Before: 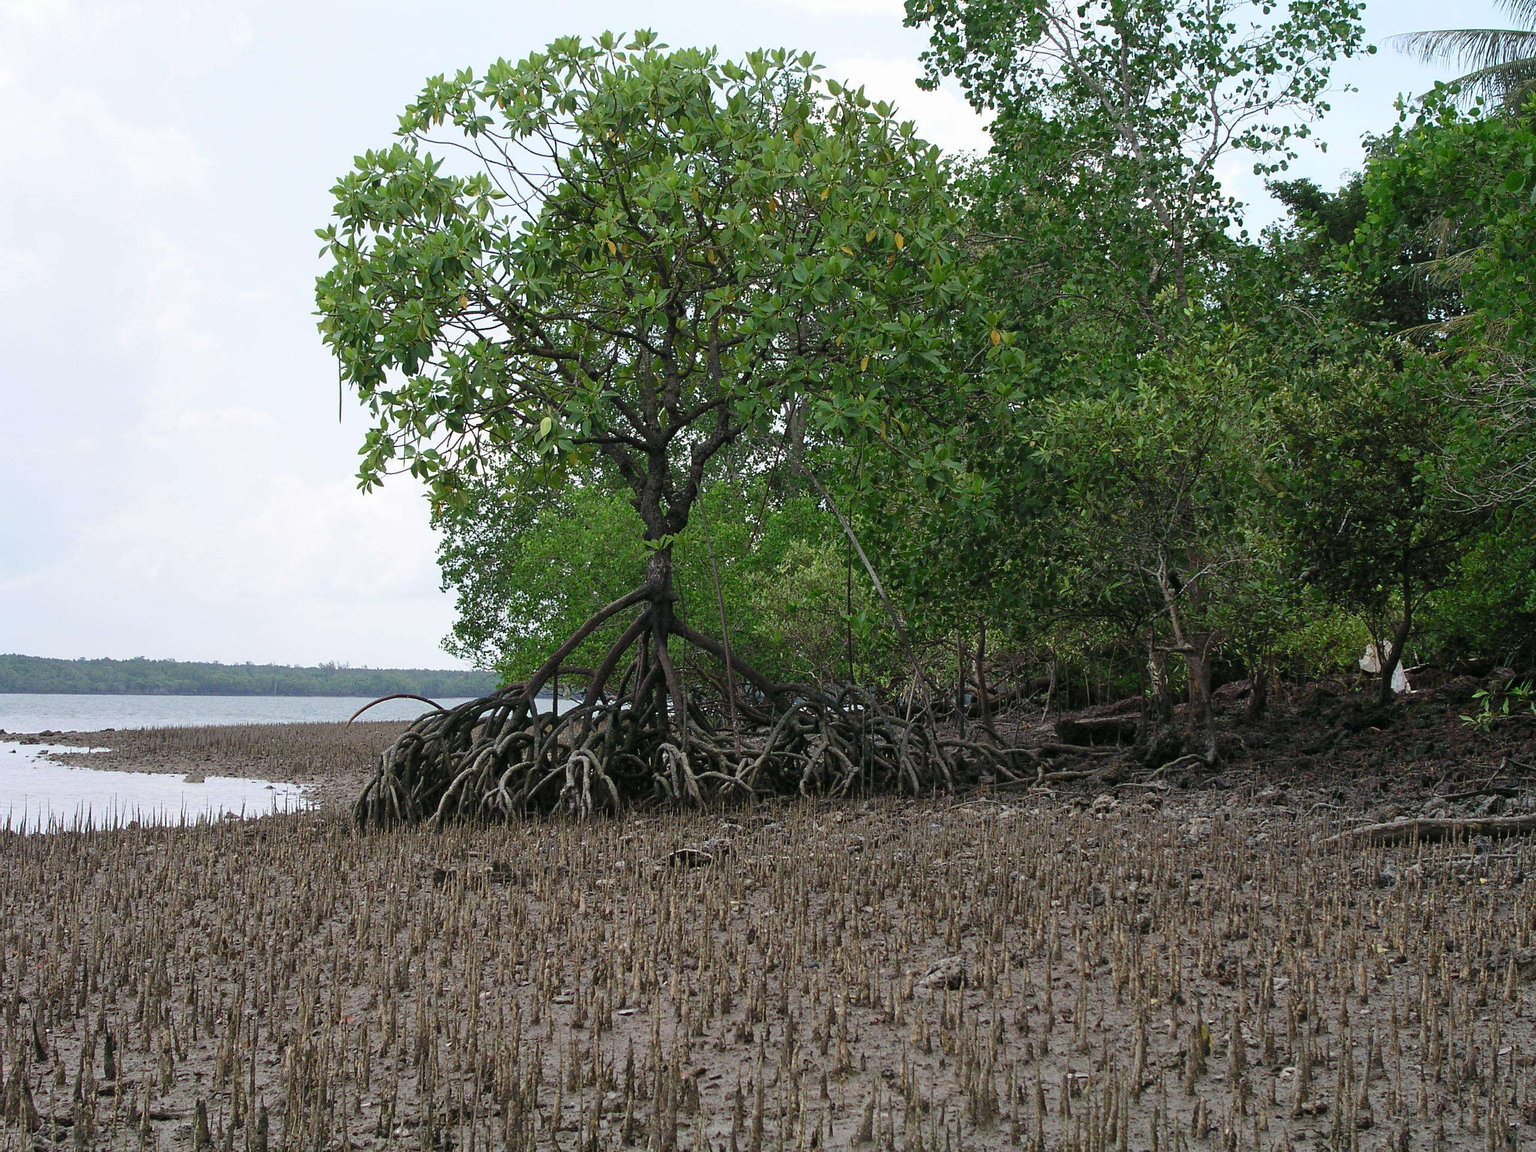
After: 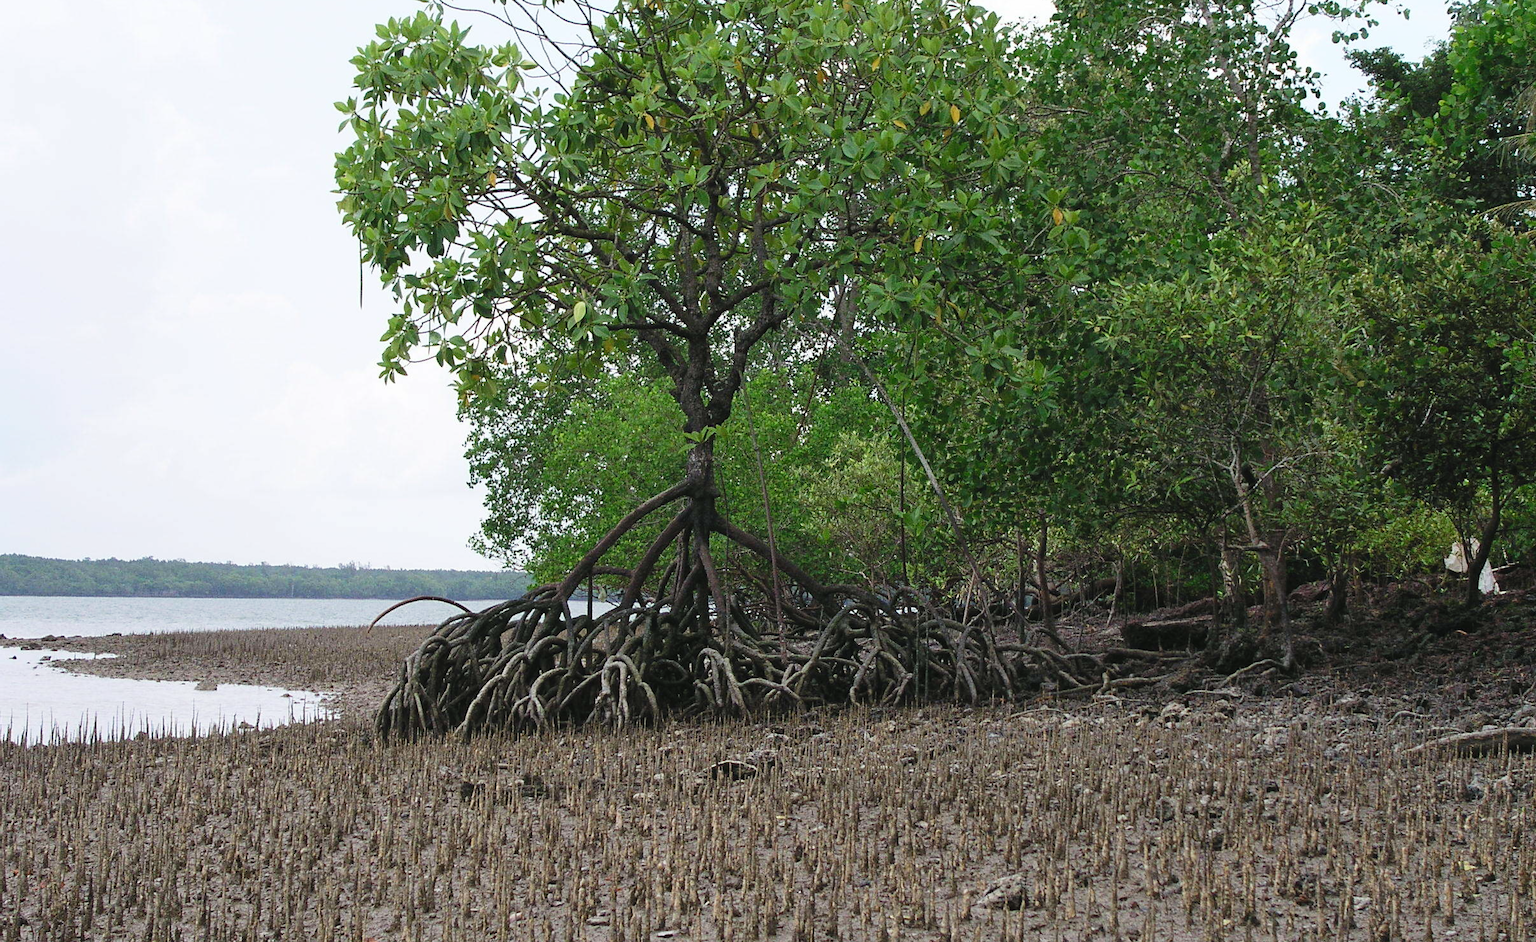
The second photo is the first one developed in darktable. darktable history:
crop and rotate: angle 0.05°, top 11.612%, right 5.823%, bottom 11.312%
tone curve: curves: ch0 [(0, 0.028) (0.138, 0.156) (0.468, 0.516) (0.754, 0.823) (1, 1)], preserve colors none
